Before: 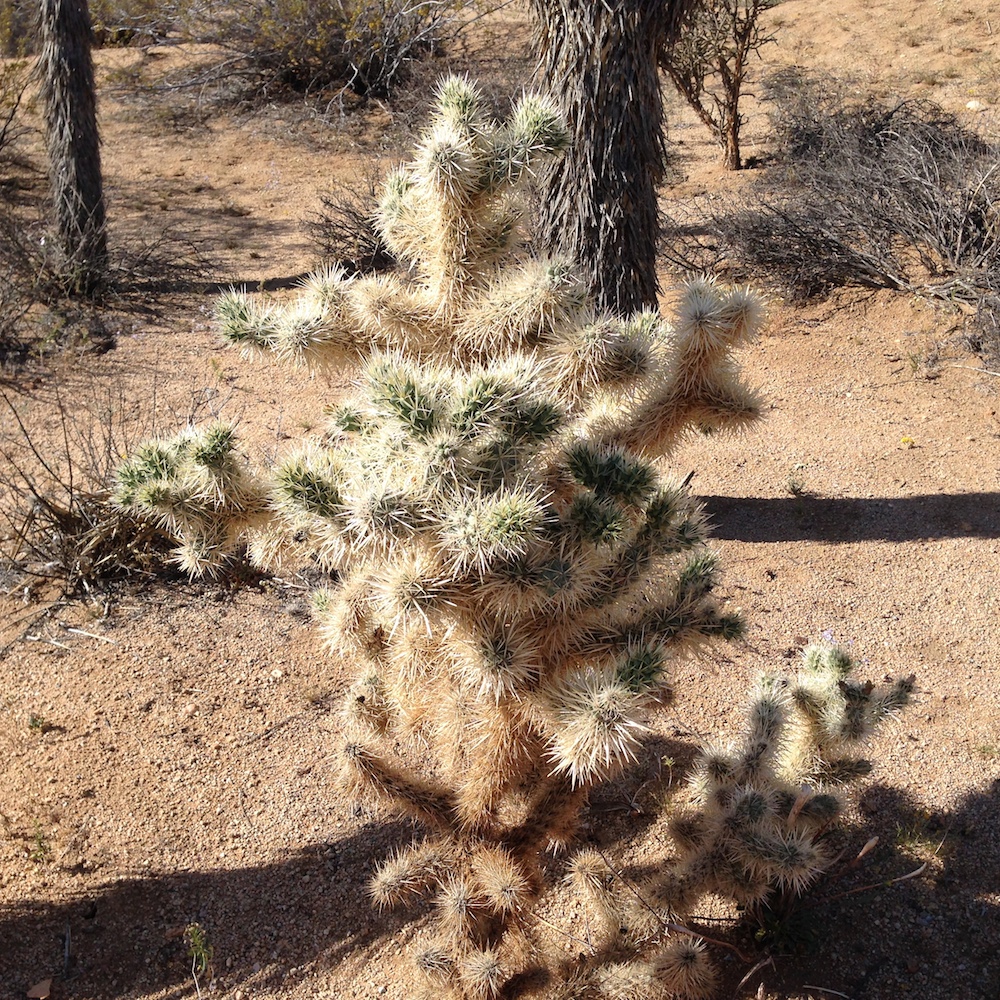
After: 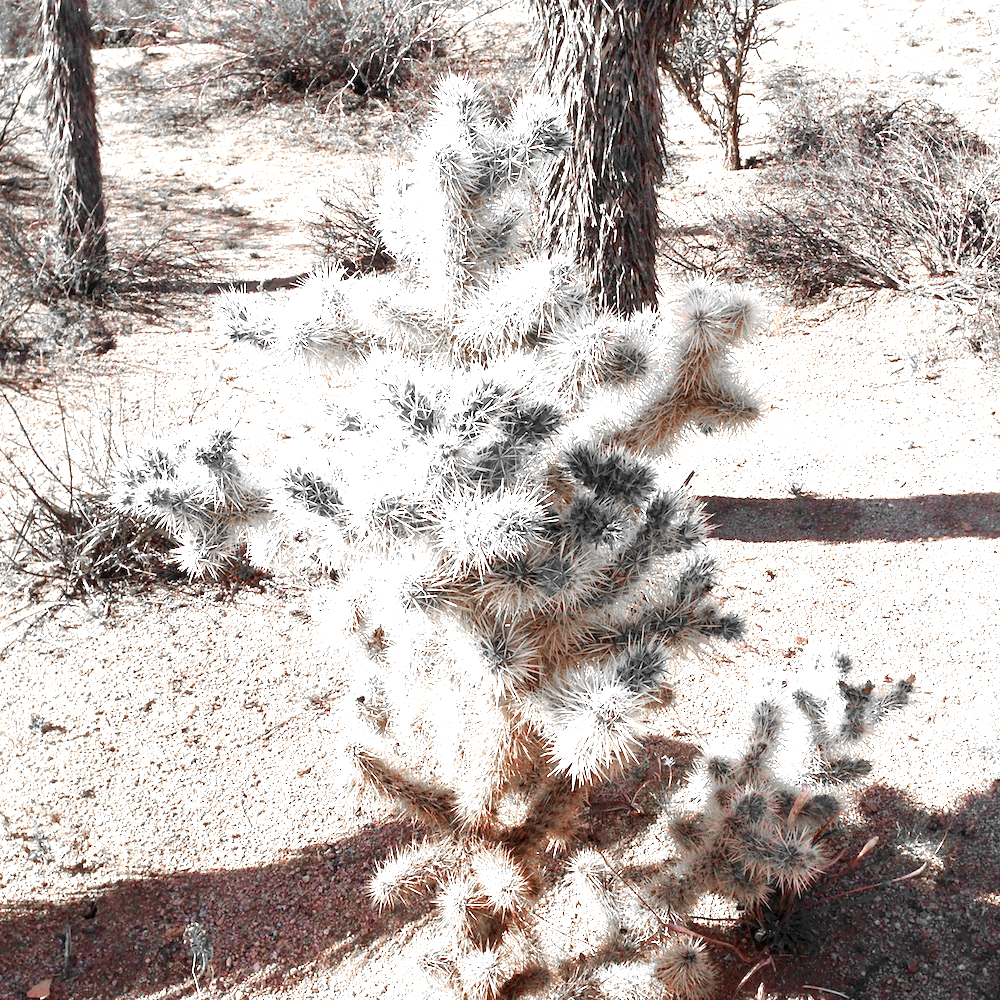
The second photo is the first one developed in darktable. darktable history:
color zones: curves: ch0 [(0, 0.352) (0.143, 0.407) (0.286, 0.386) (0.429, 0.431) (0.571, 0.829) (0.714, 0.853) (0.857, 0.833) (1, 0.352)]; ch1 [(0, 0.604) (0.072, 0.726) (0.096, 0.608) (0.205, 0.007) (0.571, -0.006) (0.839, -0.013) (0.857, -0.012) (1, 0.604)]
exposure: black level correction 0.001, exposure 1.994 EV, compensate highlight preservation false
